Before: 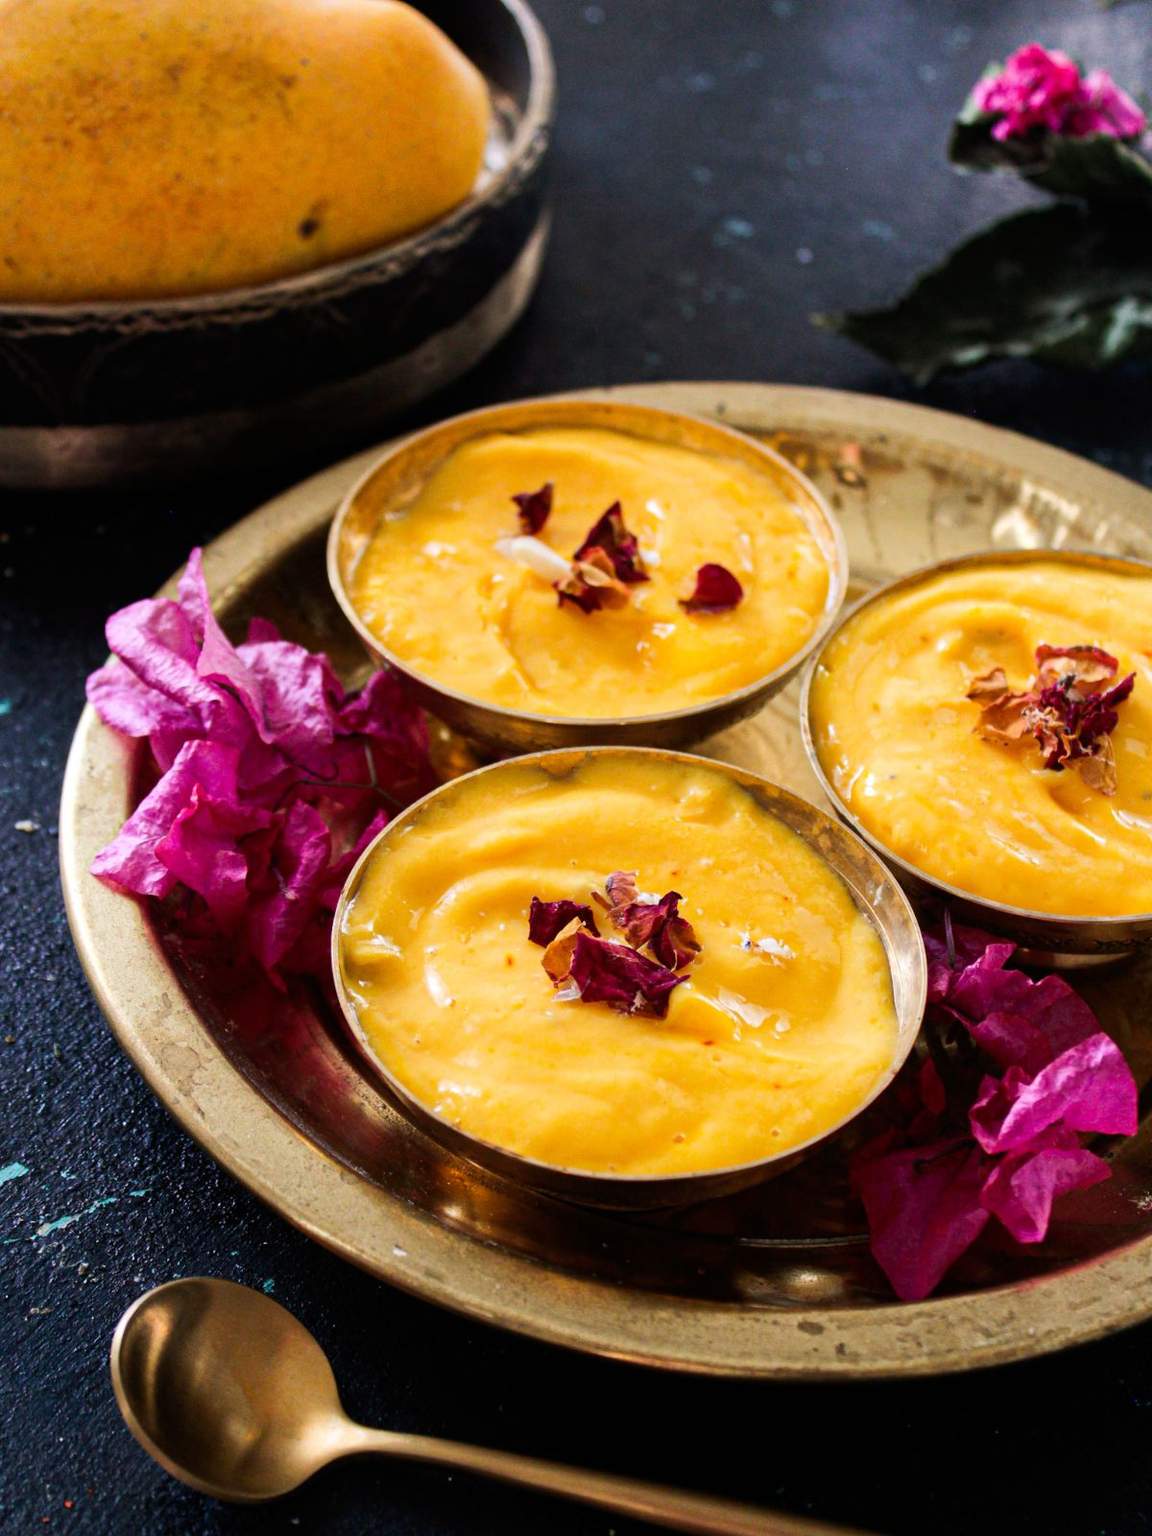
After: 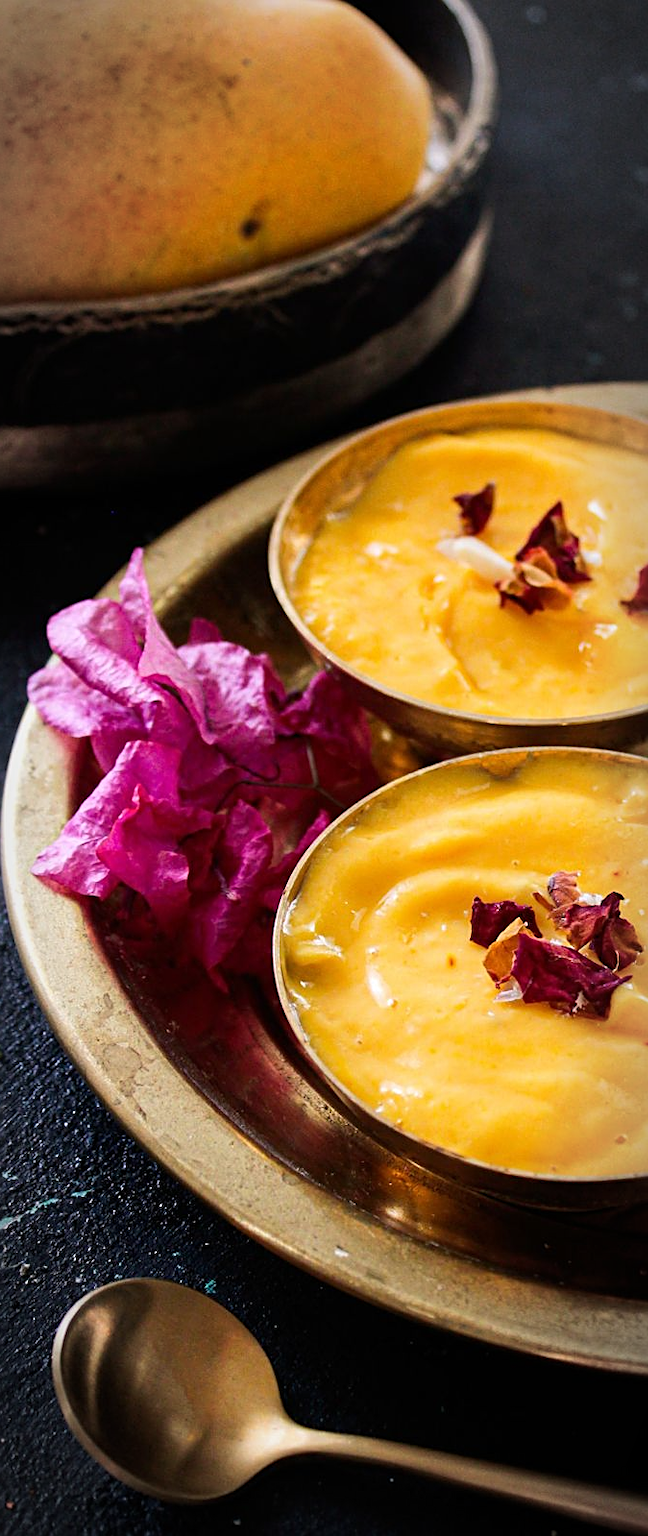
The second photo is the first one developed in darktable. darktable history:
sharpen: on, module defaults
vignetting: automatic ratio true
crop: left 5.114%, right 38.589%
